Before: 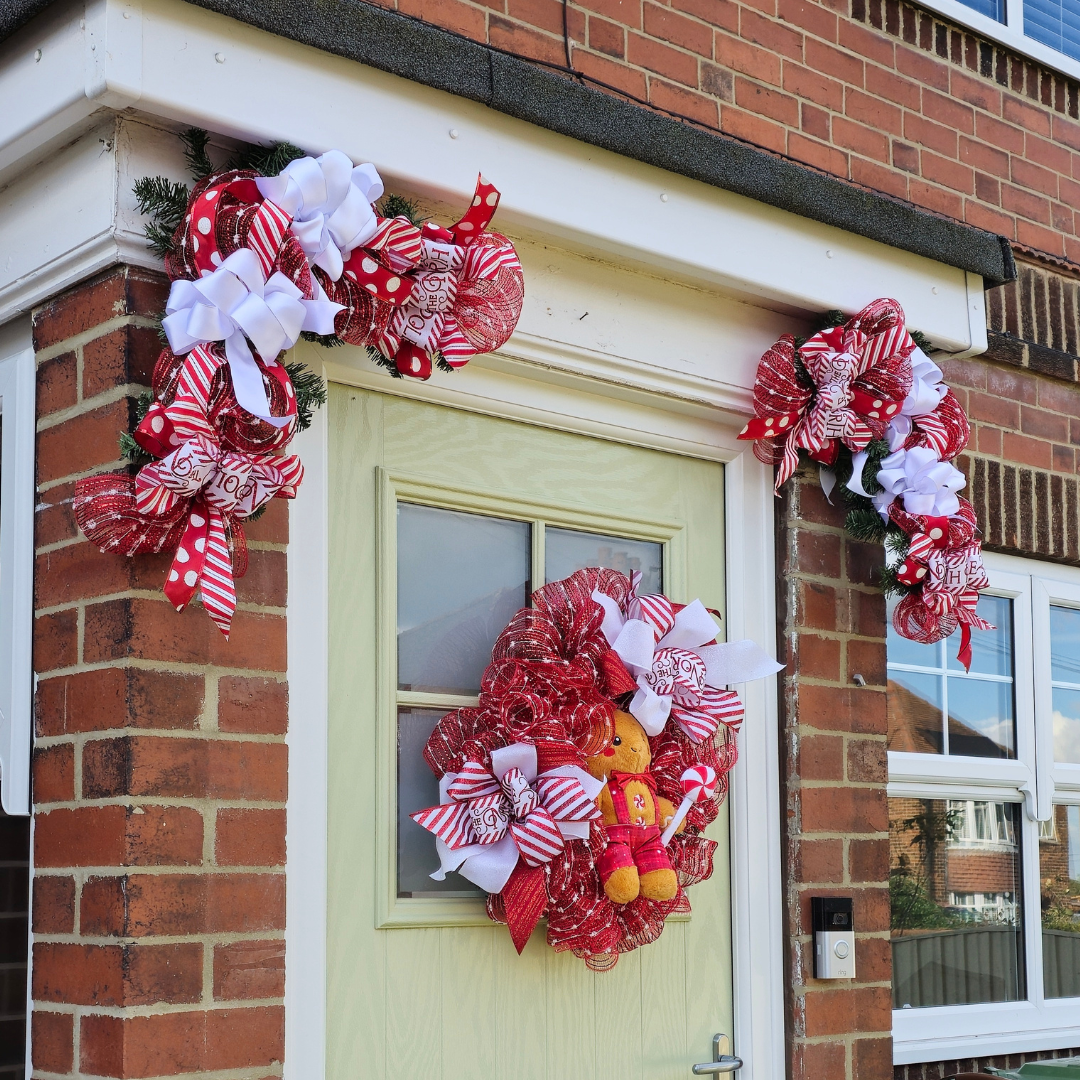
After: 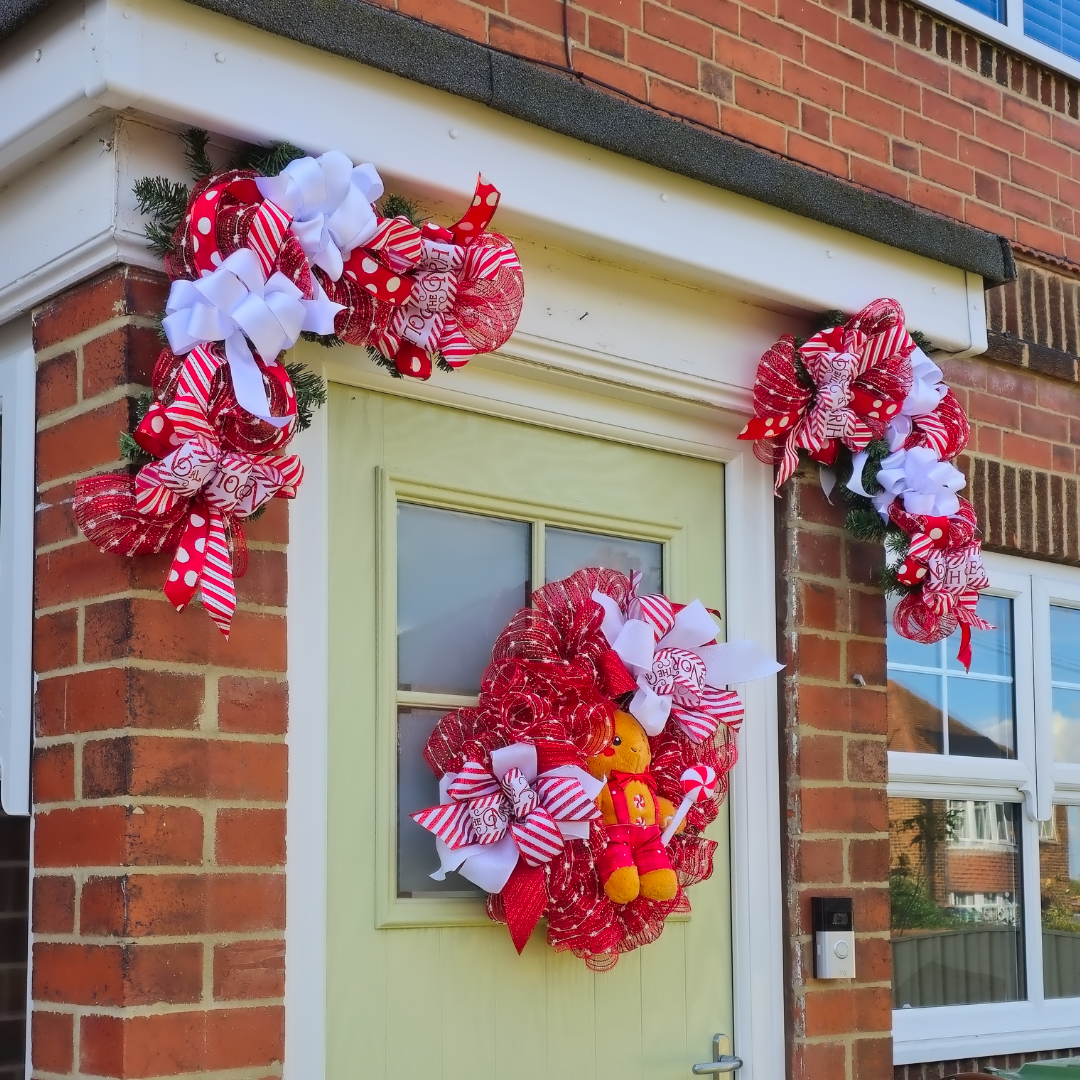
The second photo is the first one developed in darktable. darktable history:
color correction: highlights b* -0.024, saturation 1.31
shadows and highlights: on, module defaults
contrast equalizer: y [[0.5 ×6], [0.5 ×6], [0.5 ×6], [0, 0.033, 0.067, 0.1, 0.133, 0.167], [0, 0.05, 0.1, 0.15, 0.2, 0.25]]
tone equalizer: -7 EV 0.096 EV, edges refinement/feathering 500, mask exposure compensation -1.57 EV, preserve details no
